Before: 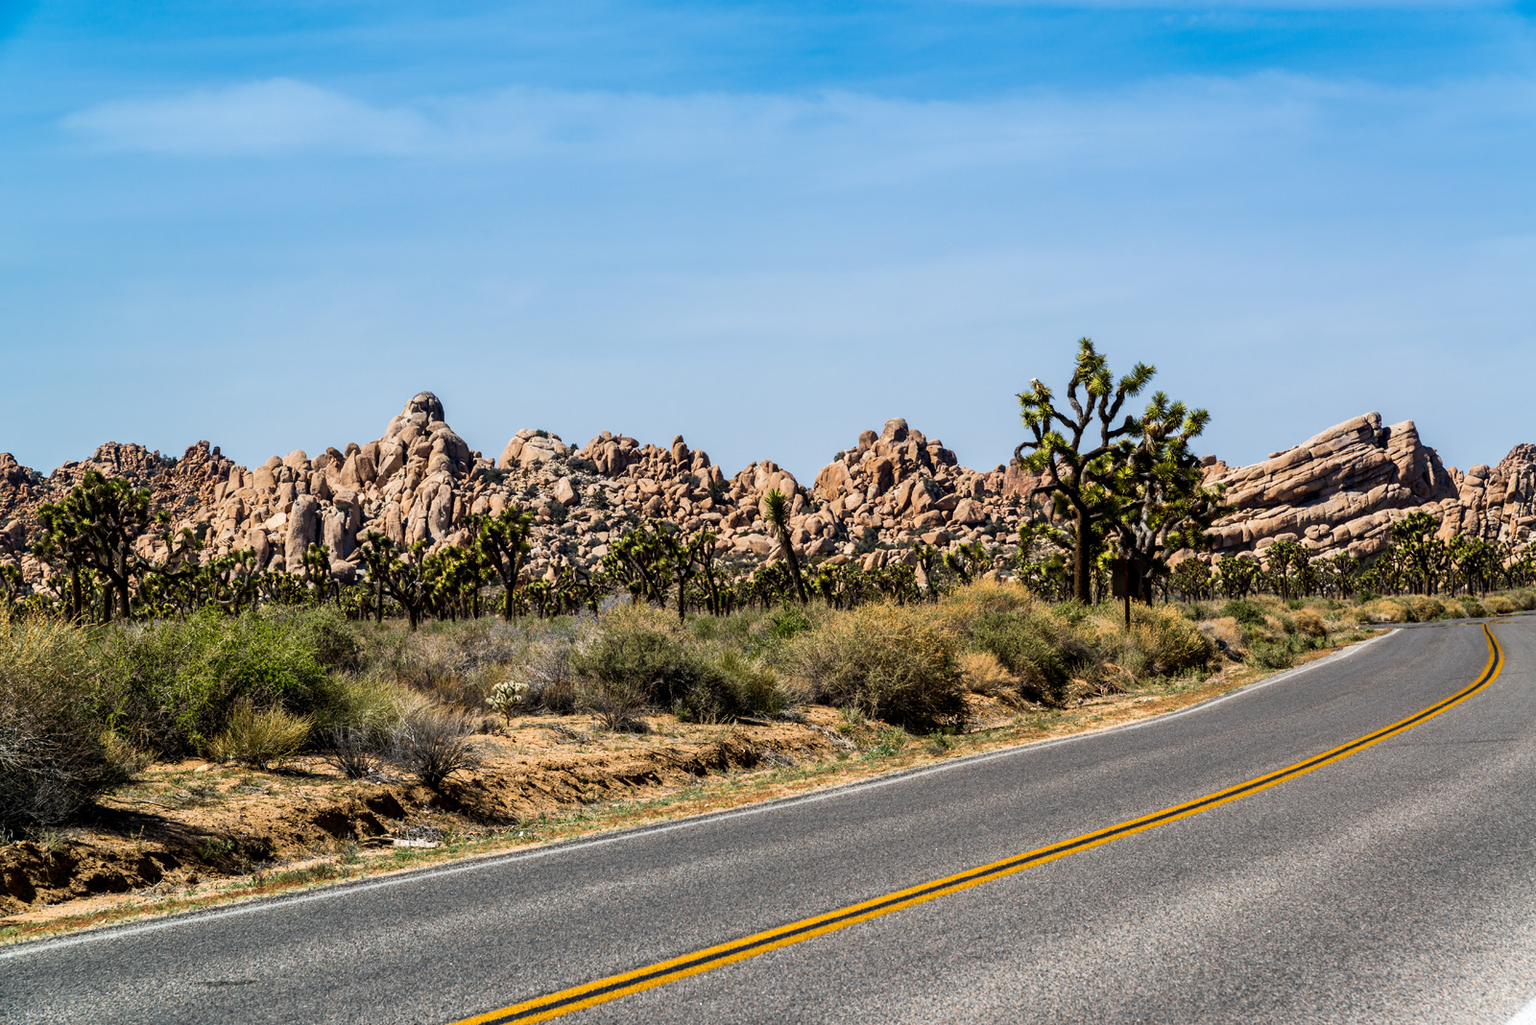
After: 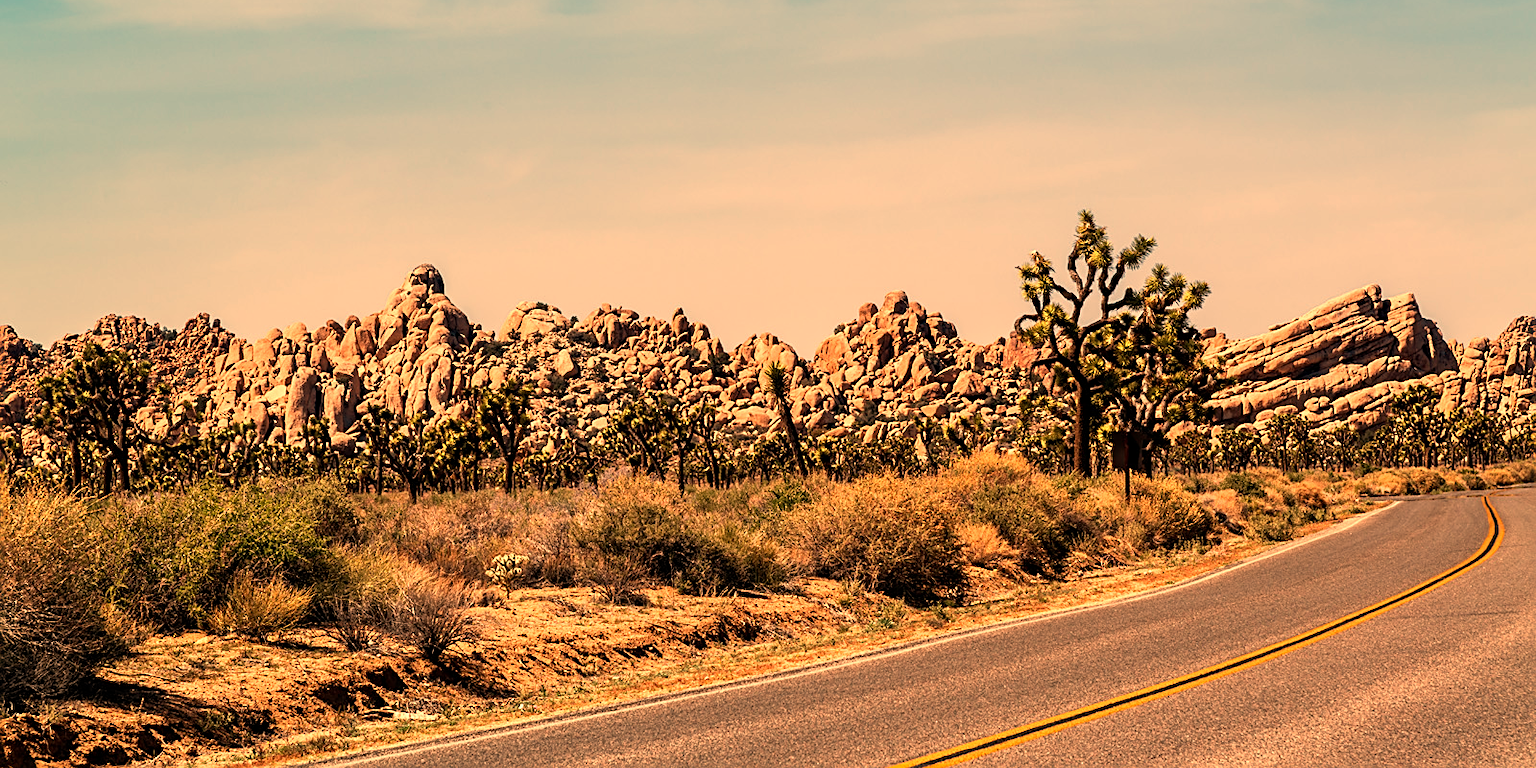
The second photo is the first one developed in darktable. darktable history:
white balance: red 1.467, blue 0.684
crop and rotate: top 12.5%, bottom 12.5%
sharpen: on, module defaults
